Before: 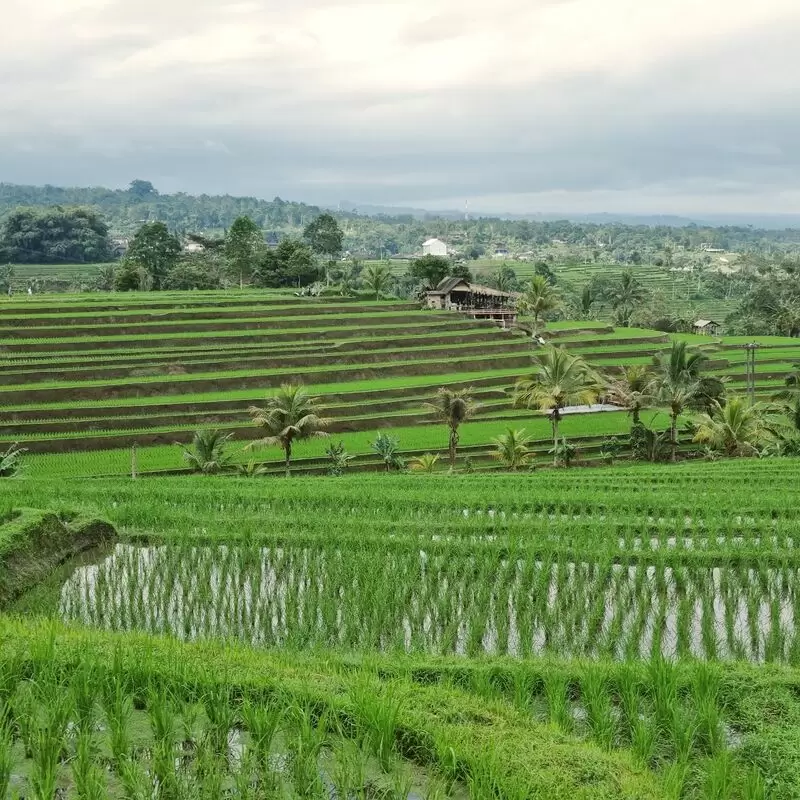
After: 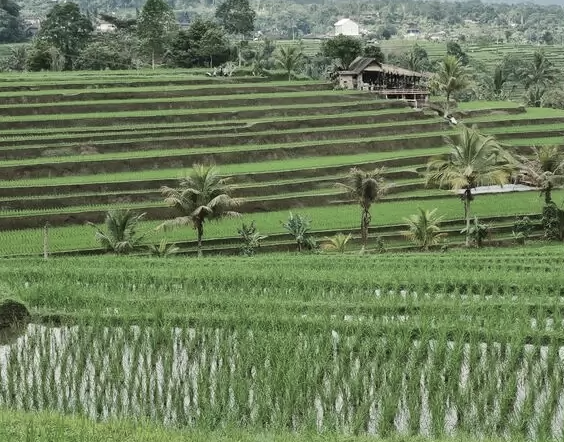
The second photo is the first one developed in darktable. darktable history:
tone equalizer: on, module defaults
crop: left 11.123%, top 27.61%, right 18.3%, bottom 17.034%
contrast brightness saturation: contrast 0.1, saturation -0.36
